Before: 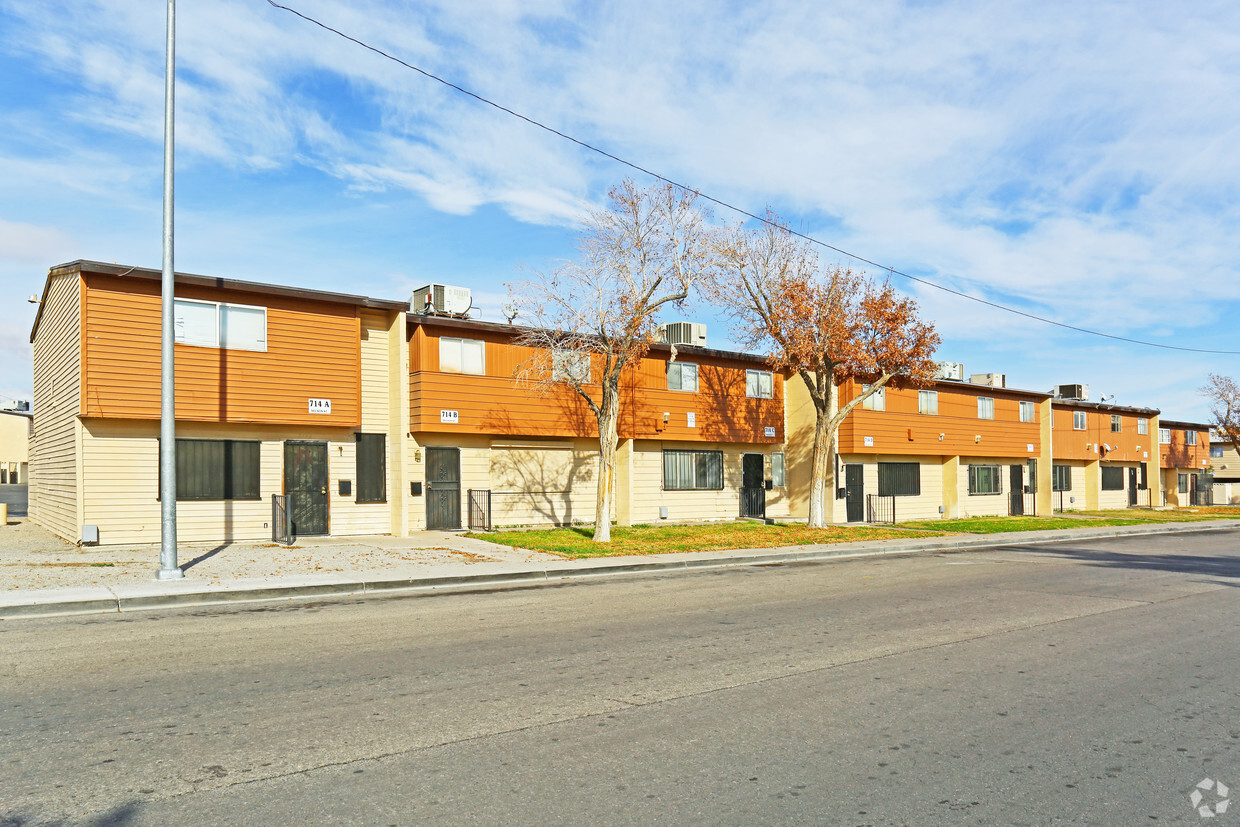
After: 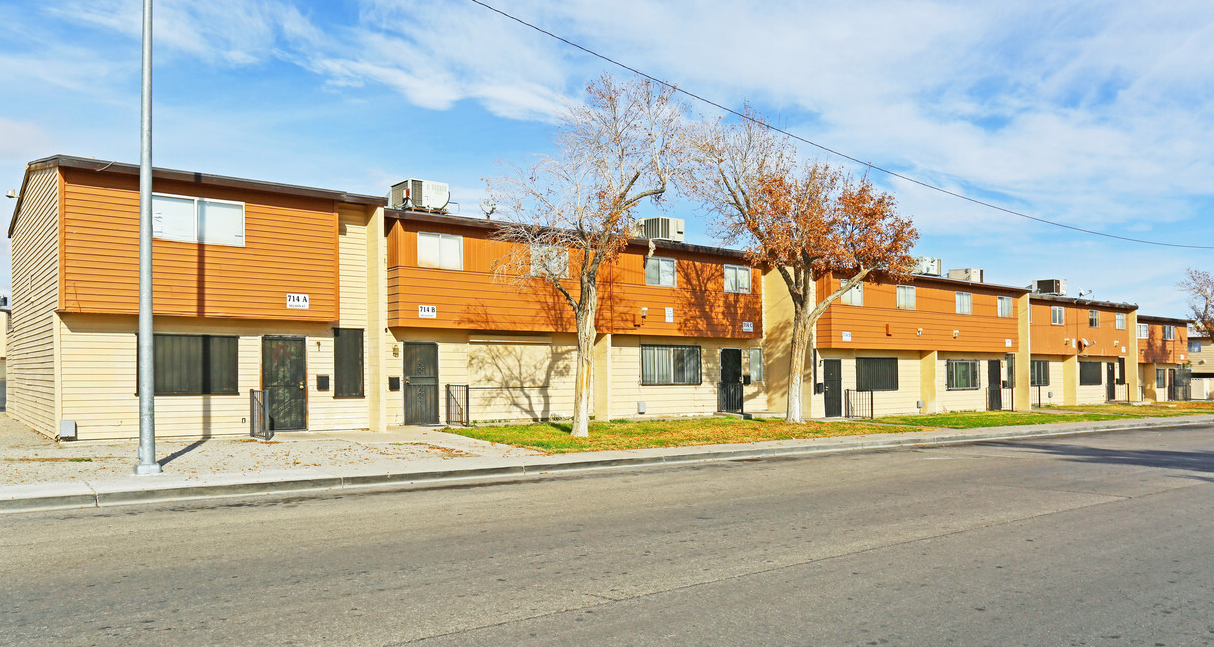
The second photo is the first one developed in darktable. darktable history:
crop and rotate: left 1.795%, top 12.734%, right 0.227%, bottom 8.955%
